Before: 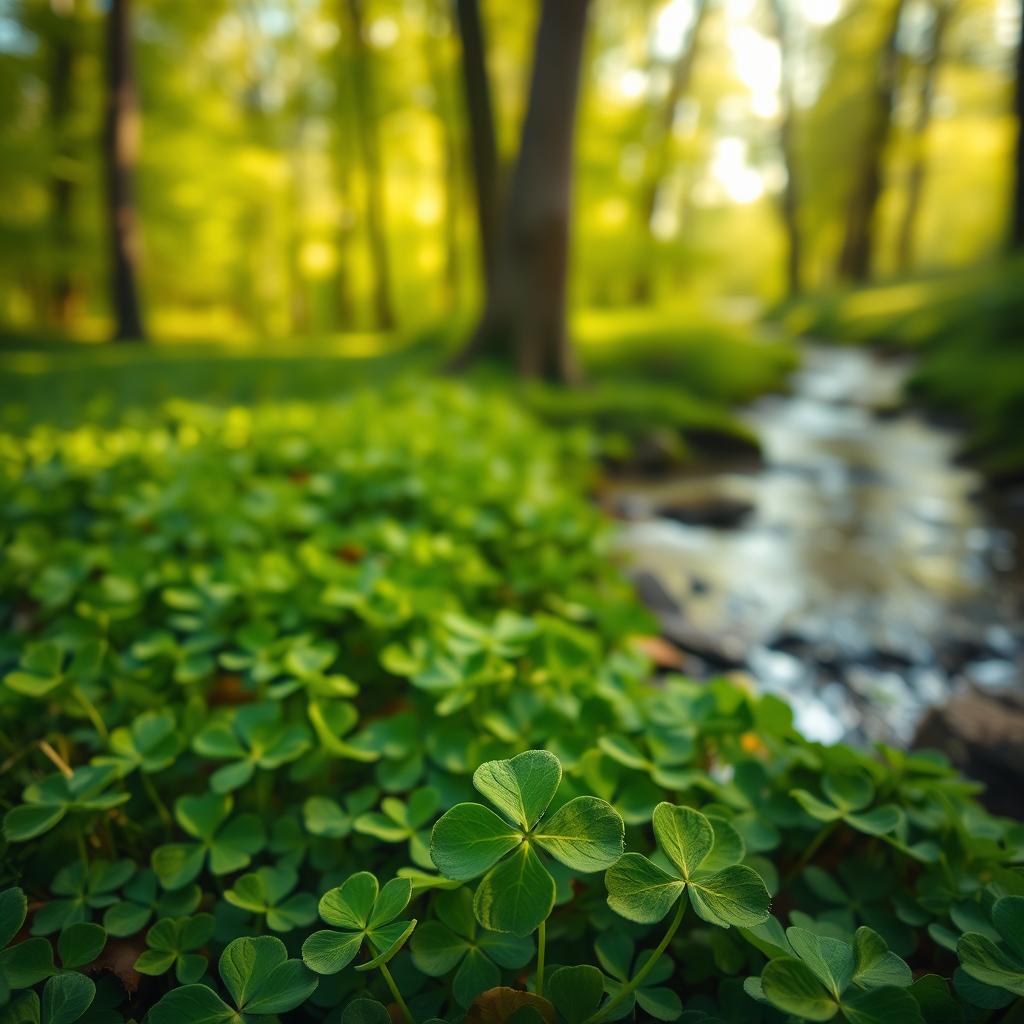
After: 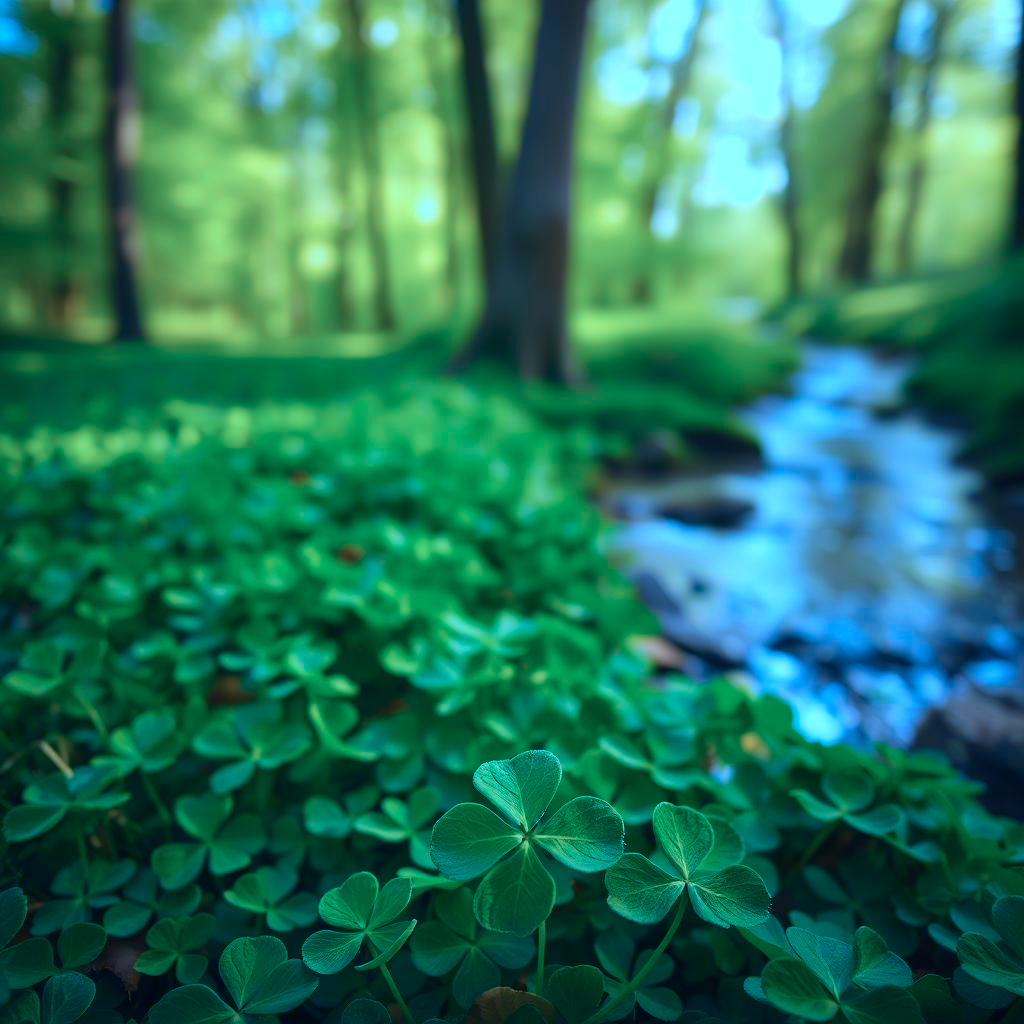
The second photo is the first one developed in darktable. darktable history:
exposure: exposure -0.02 EV, compensate highlight preservation false
color calibration: illuminant as shot in camera, x 0.461, y 0.417, temperature 2683.6 K
